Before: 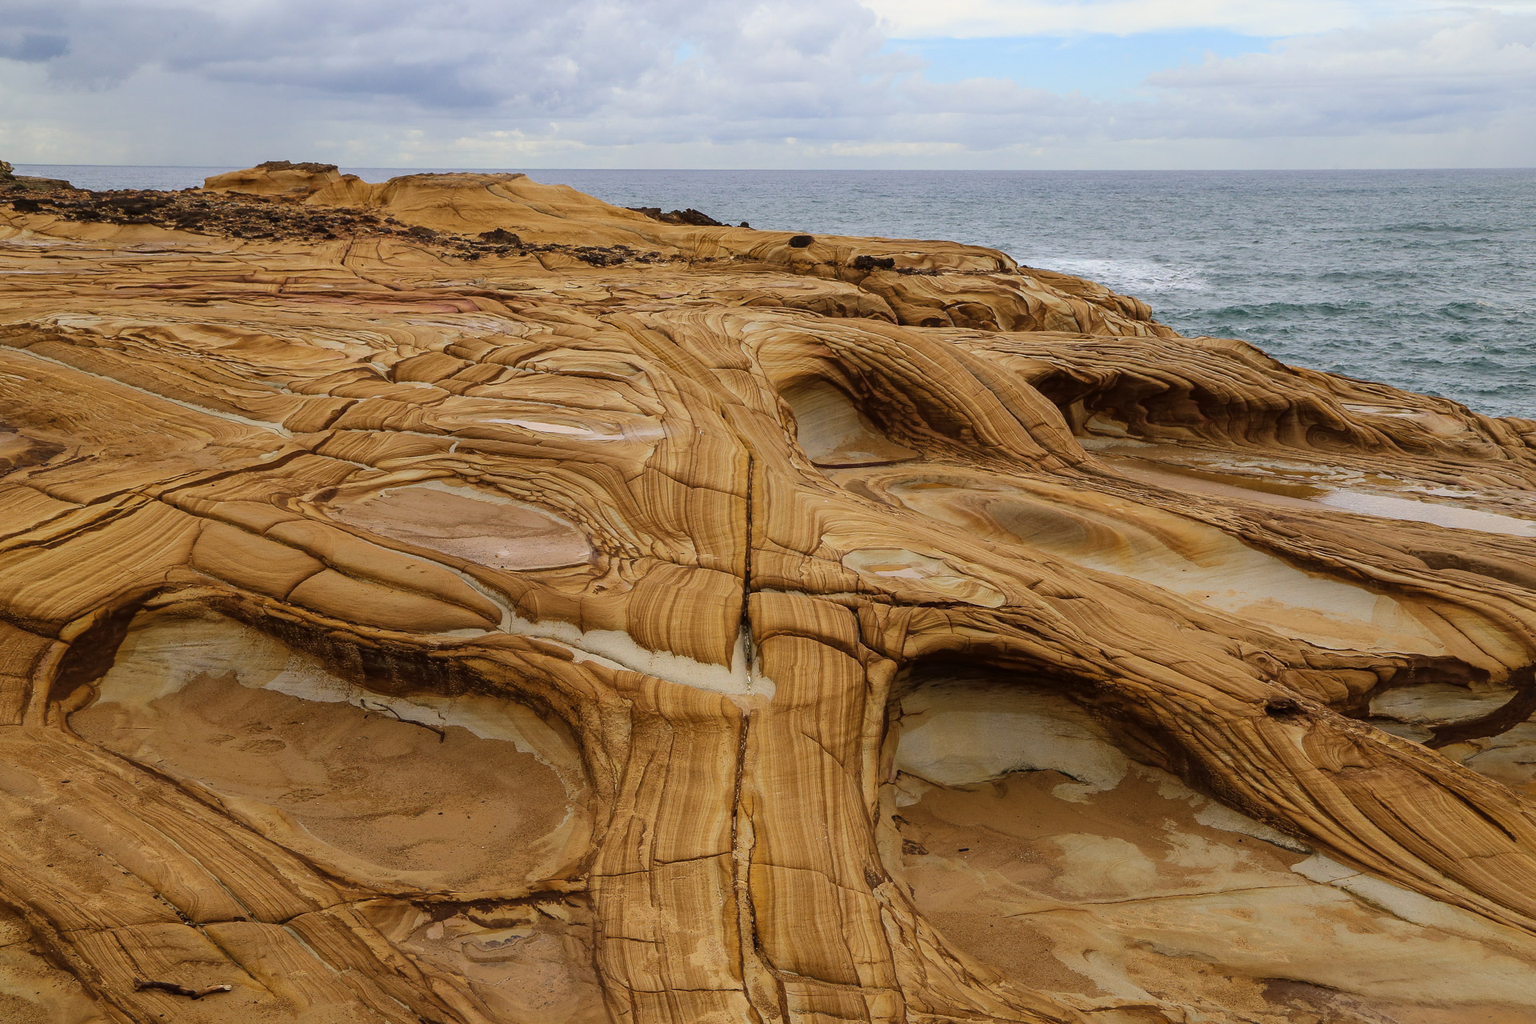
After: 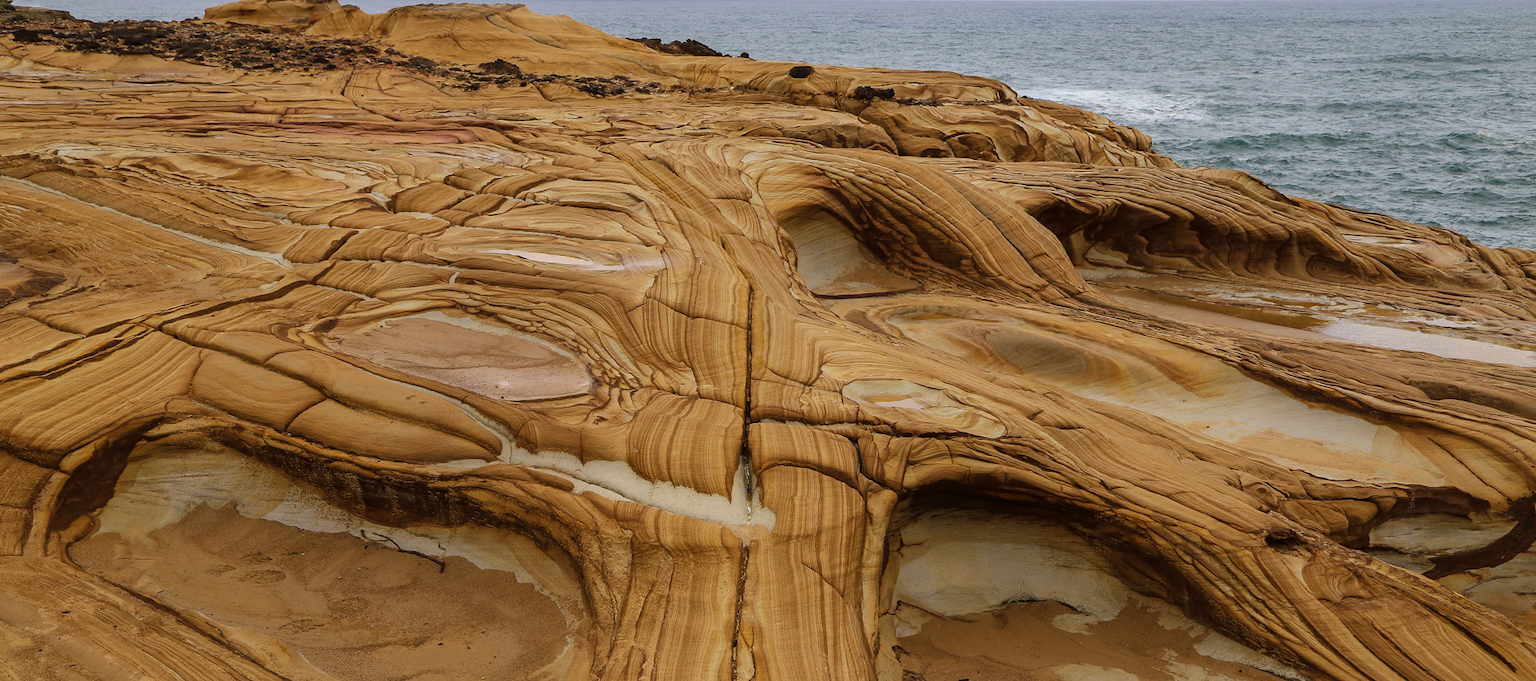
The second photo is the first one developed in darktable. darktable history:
crop: top 16.63%, bottom 16.785%
